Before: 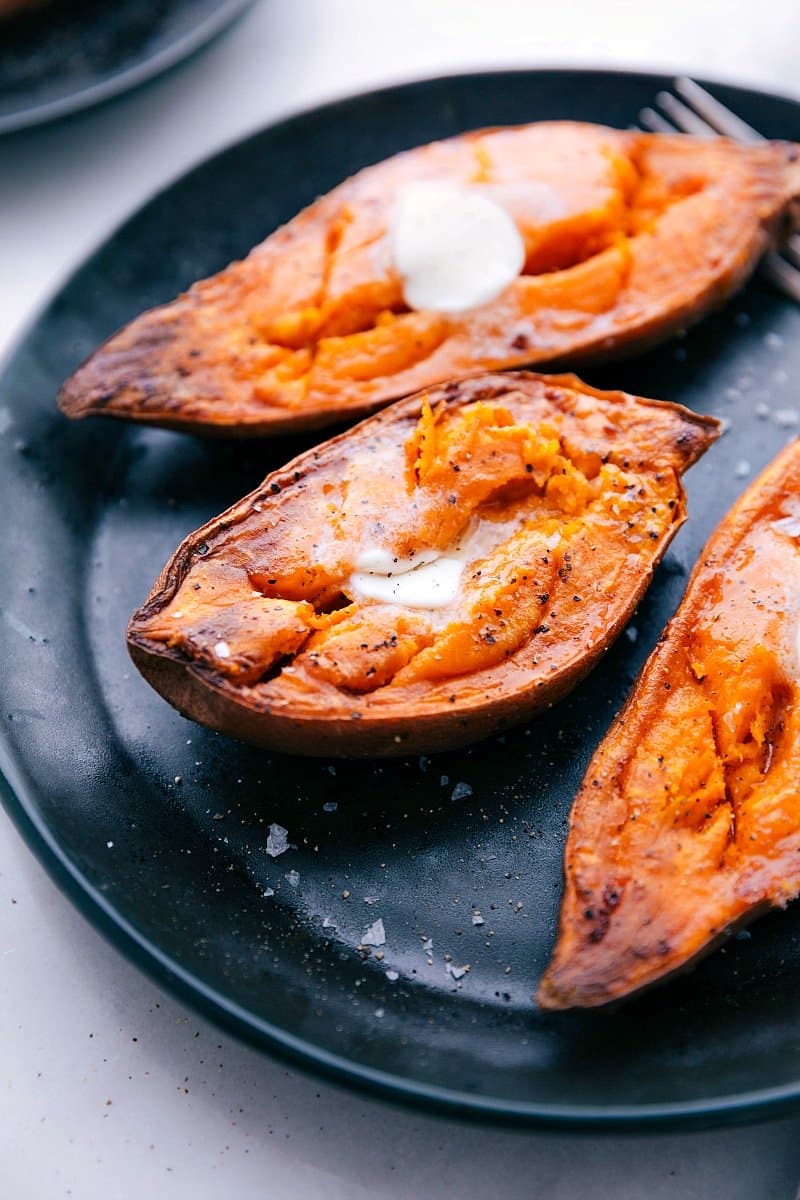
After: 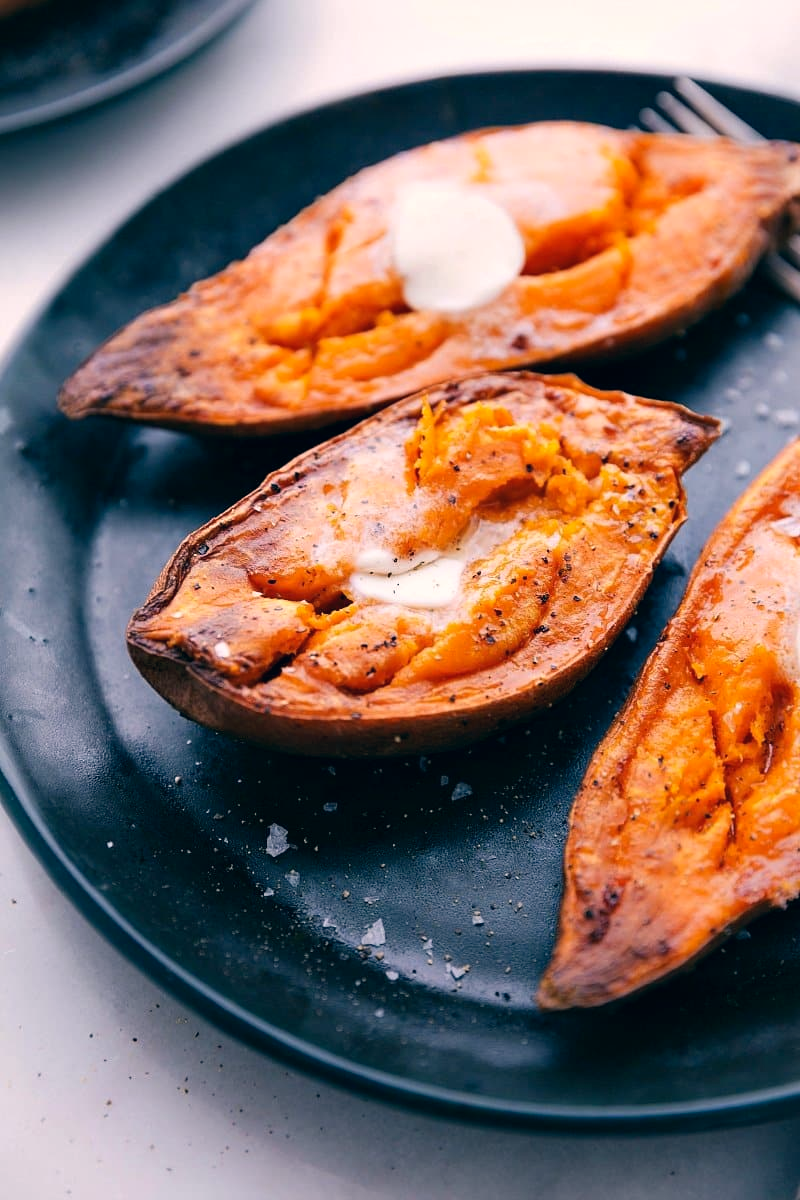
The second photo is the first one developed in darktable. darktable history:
color correction: highlights a* 5.46, highlights b* 5.31, shadows a* -4.39, shadows b* -5.07
